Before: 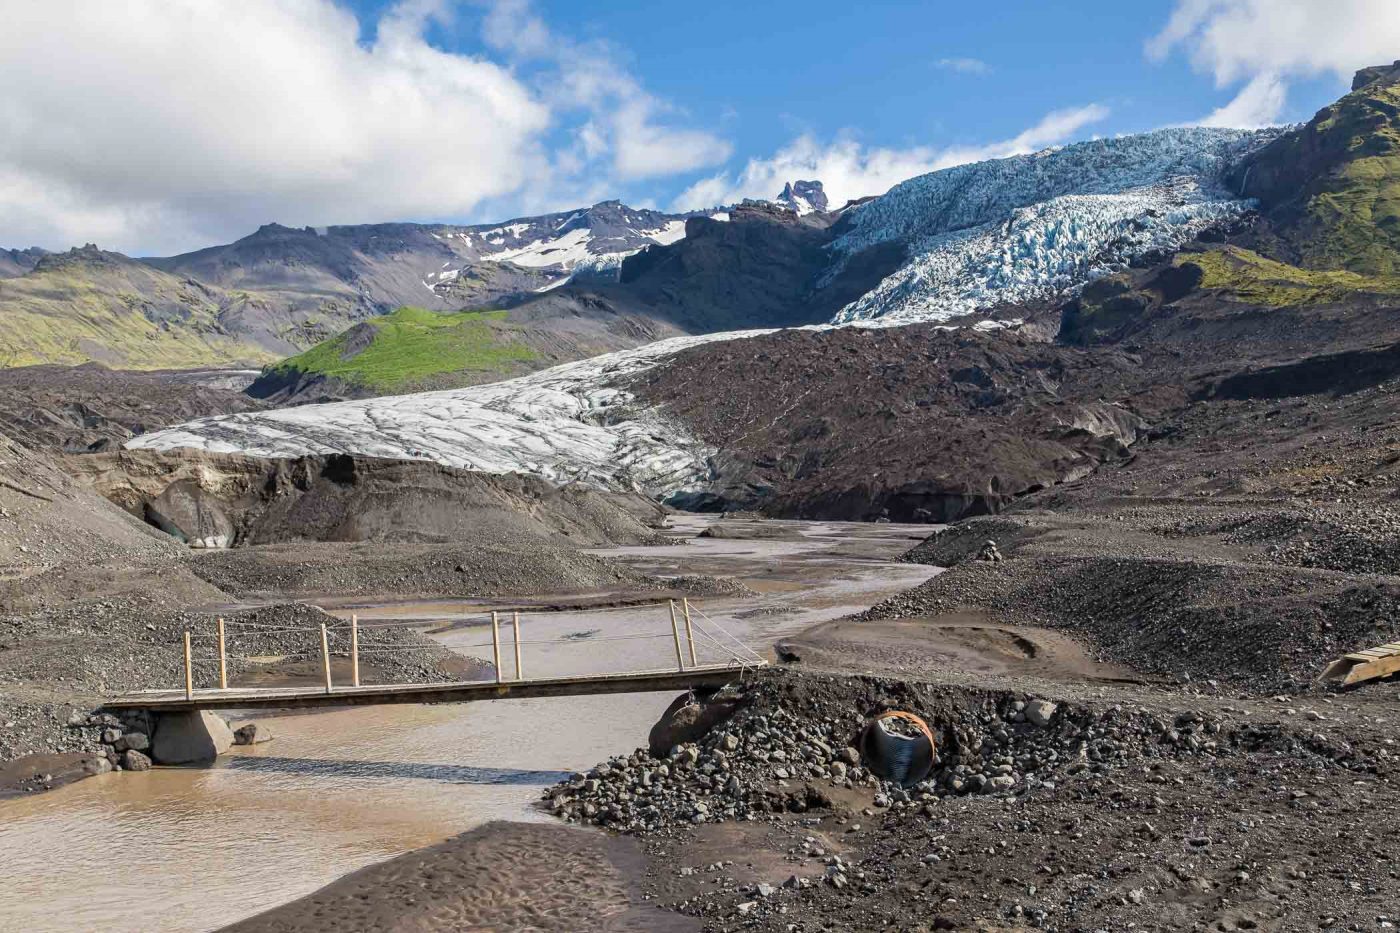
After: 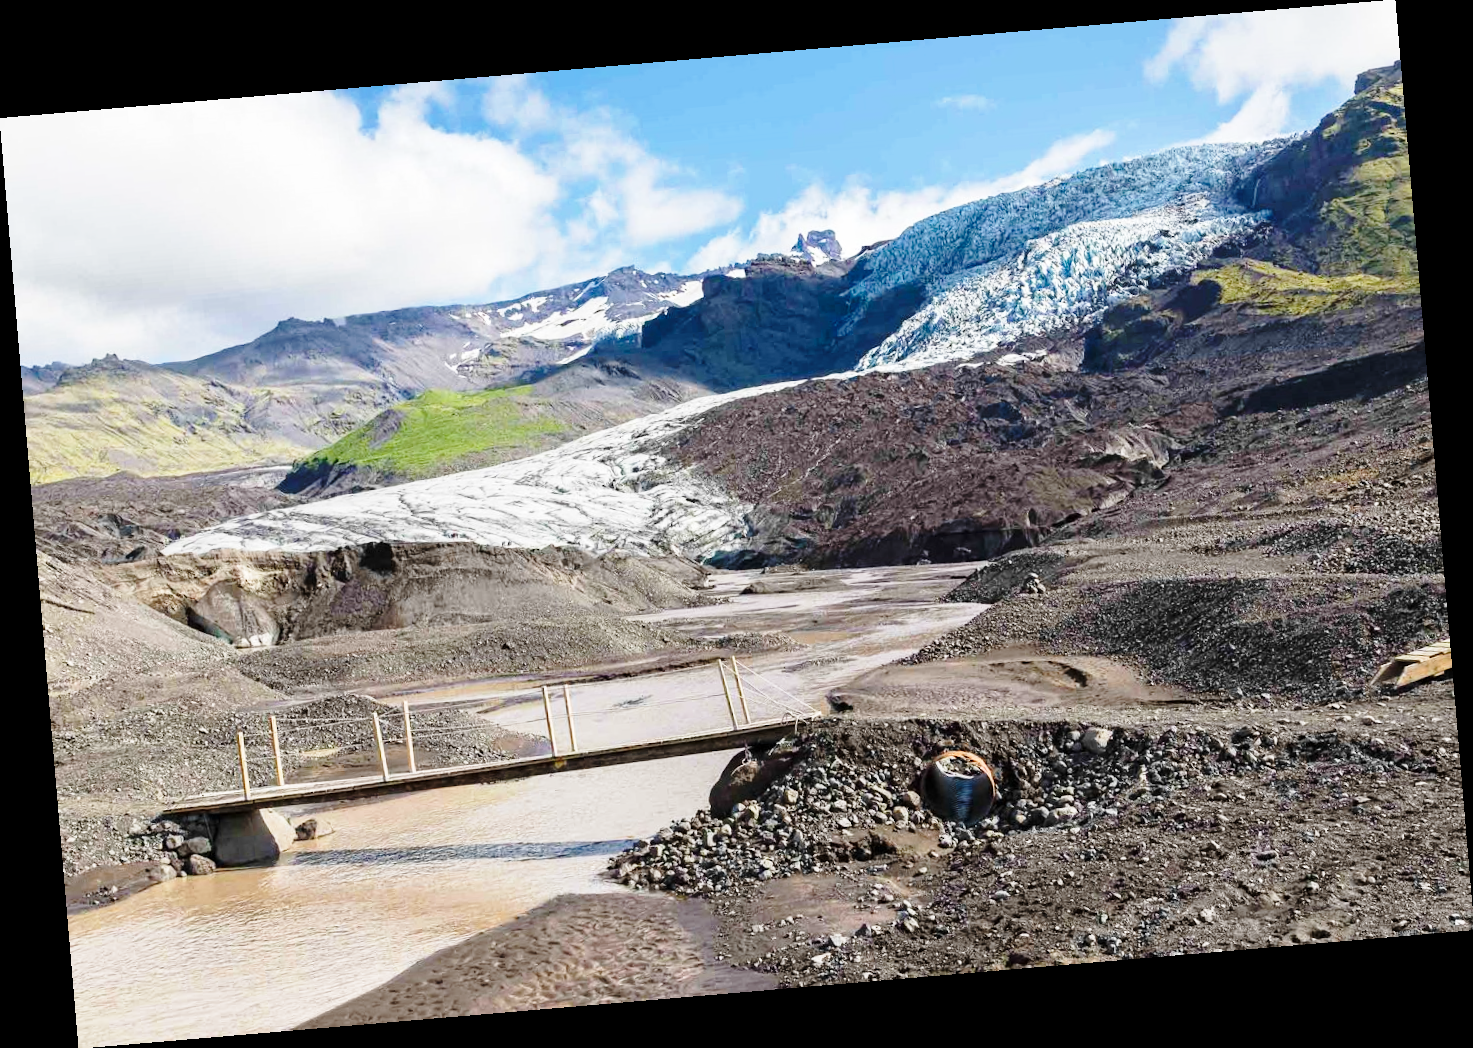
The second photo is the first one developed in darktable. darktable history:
base curve: curves: ch0 [(0, 0) (0.028, 0.03) (0.121, 0.232) (0.46, 0.748) (0.859, 0.968) (1, 1)], preserve colors none
rotate and perspective: rotation -4.86°, automatic cropping off
